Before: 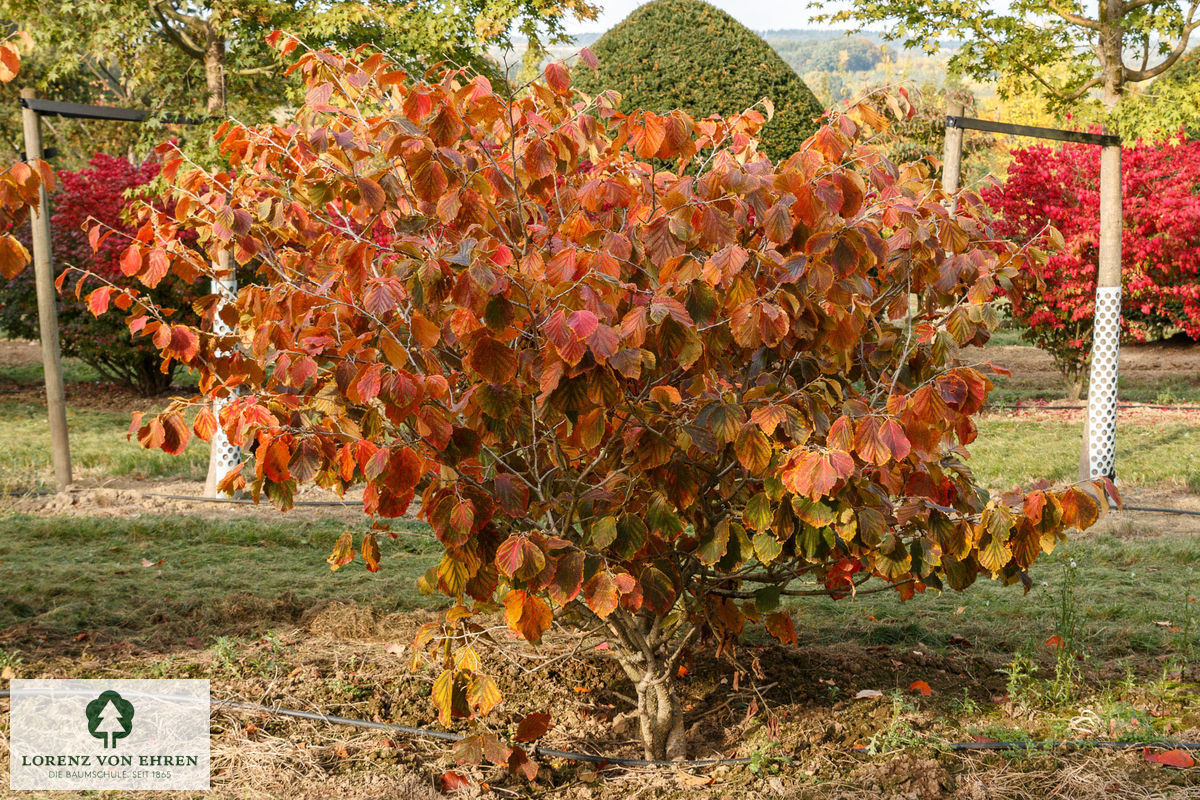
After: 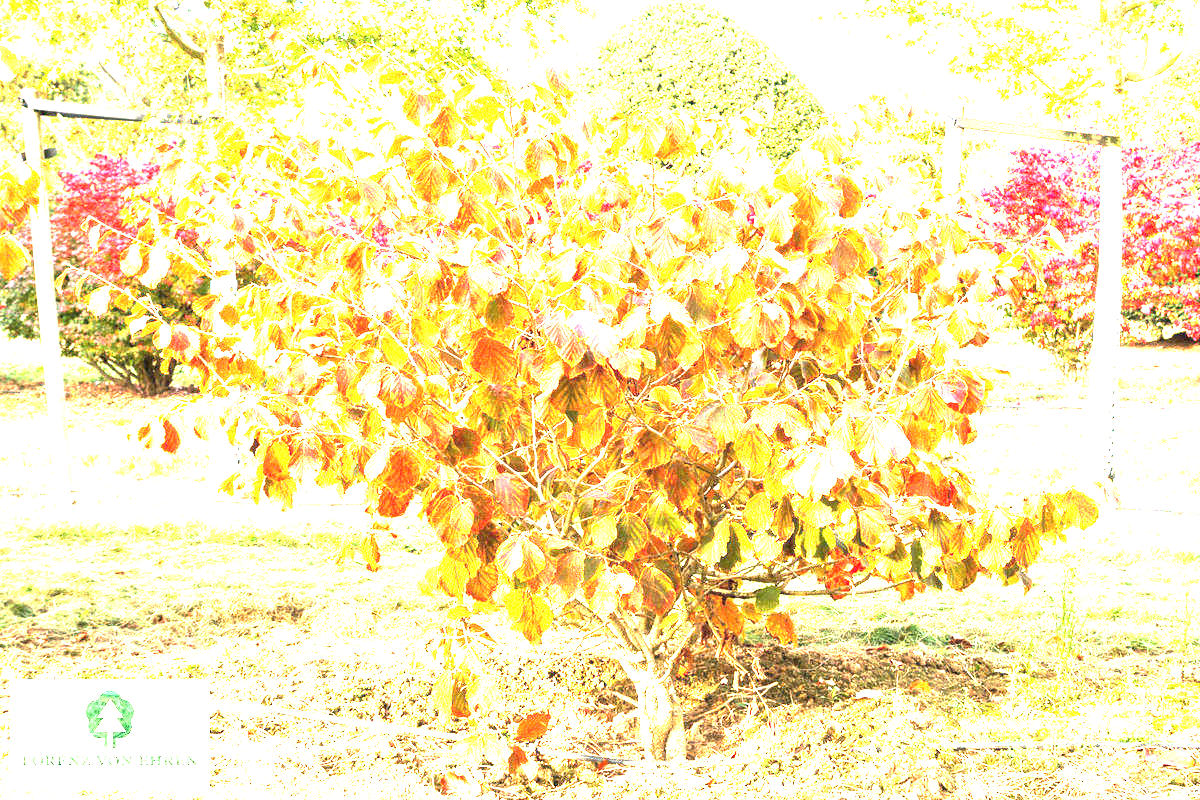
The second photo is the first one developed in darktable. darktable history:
exposure: black level correction 0, exposure 4.03 EV, compensate highlight preservation false
